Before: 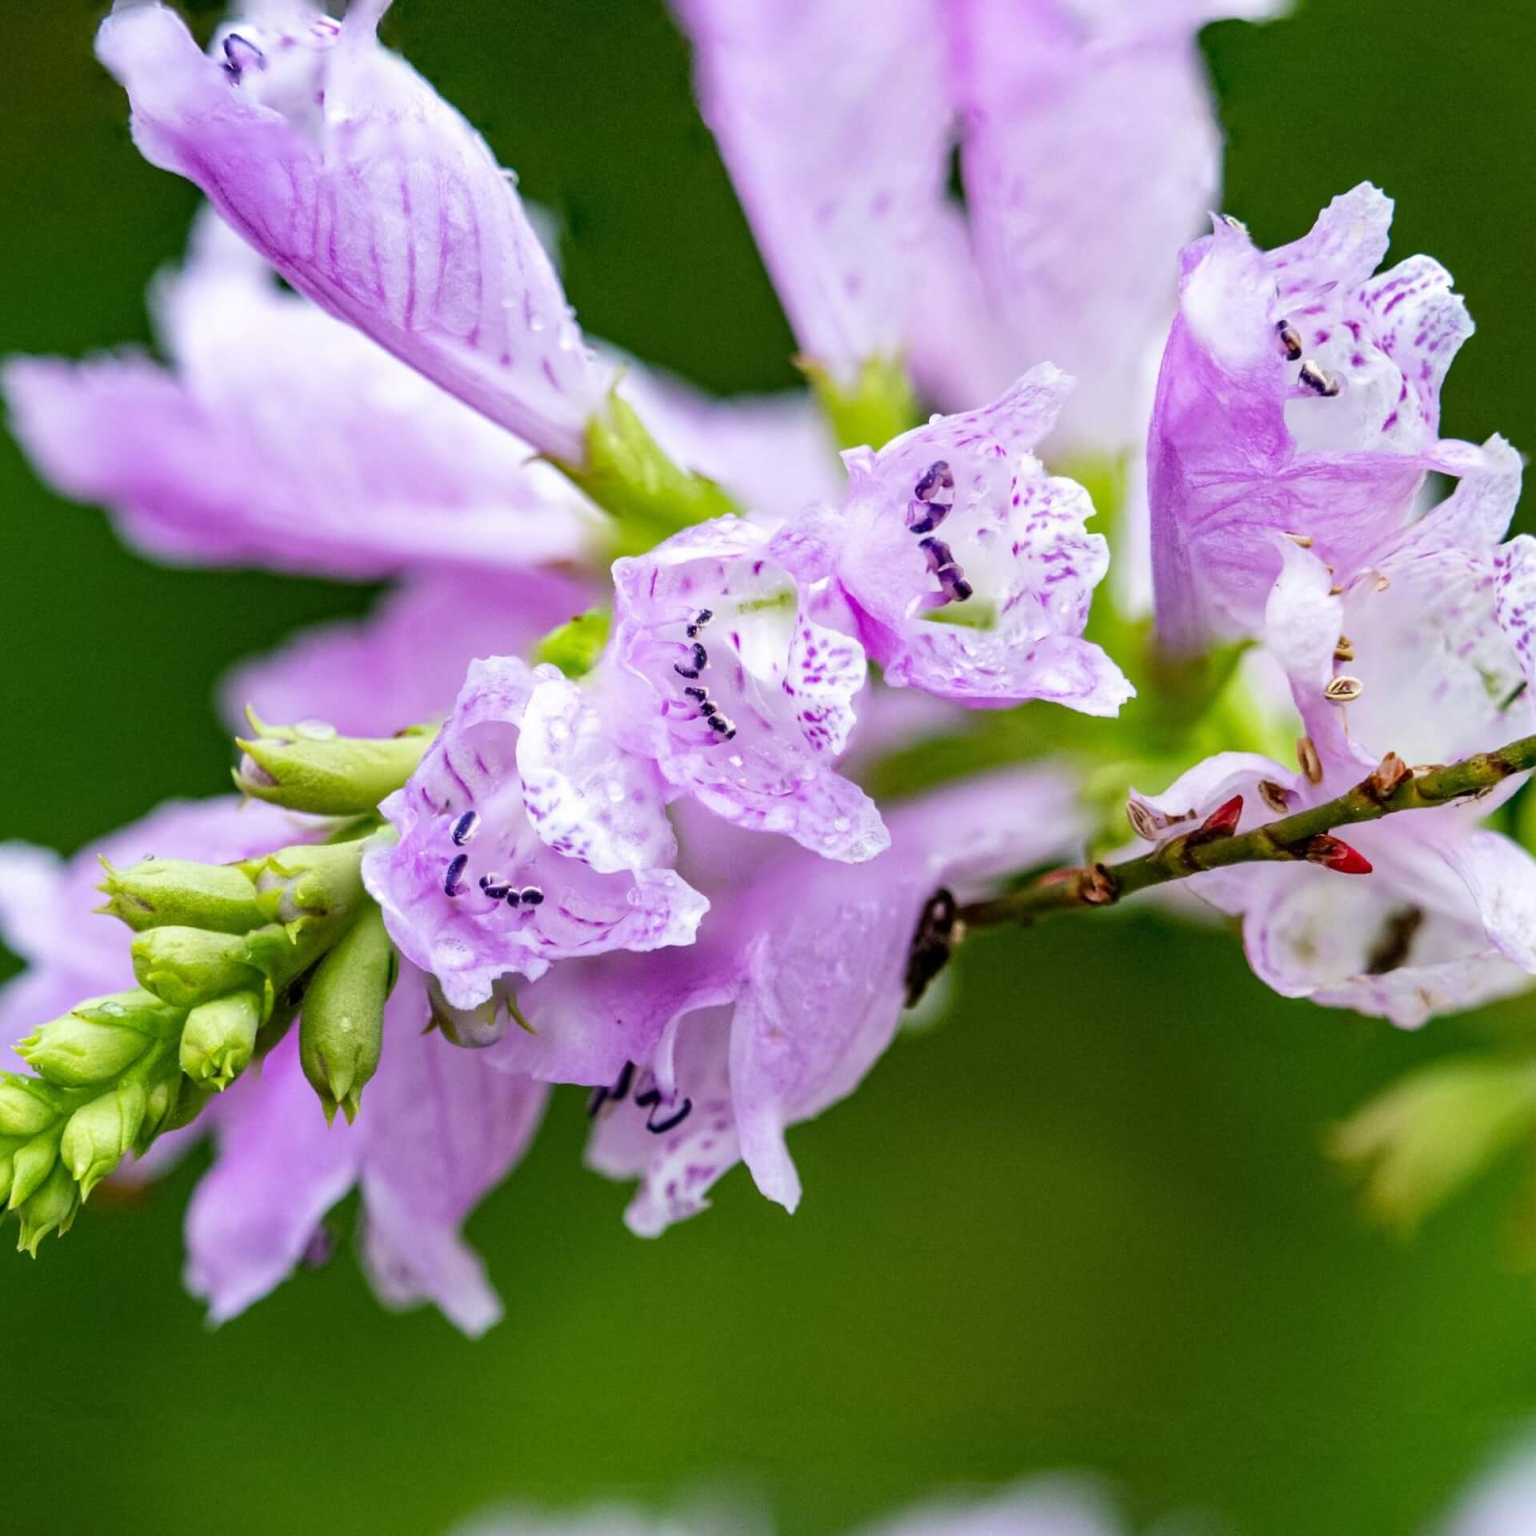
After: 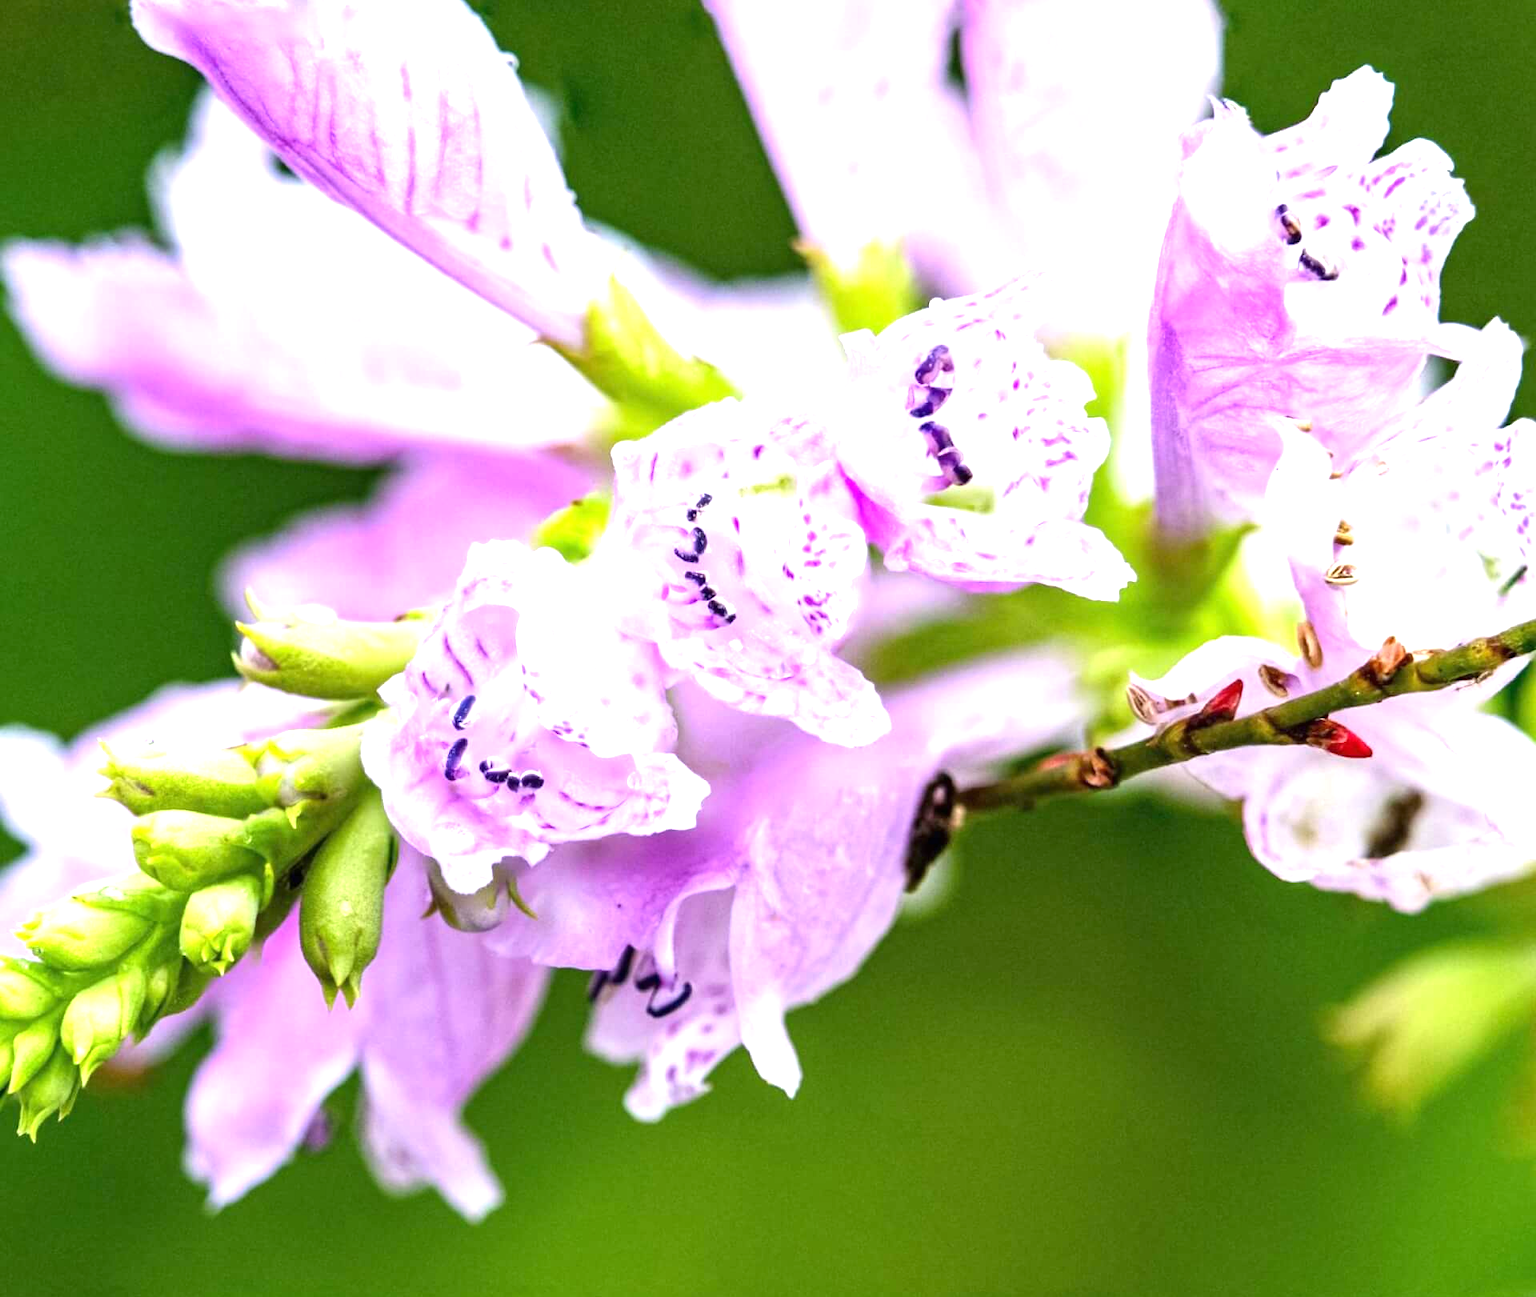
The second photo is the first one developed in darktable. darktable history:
exposure: black level correction 0, exposure 1.099 EV, compensate highlight preservation false
crop: top 7.571%, bottom 7.911%
